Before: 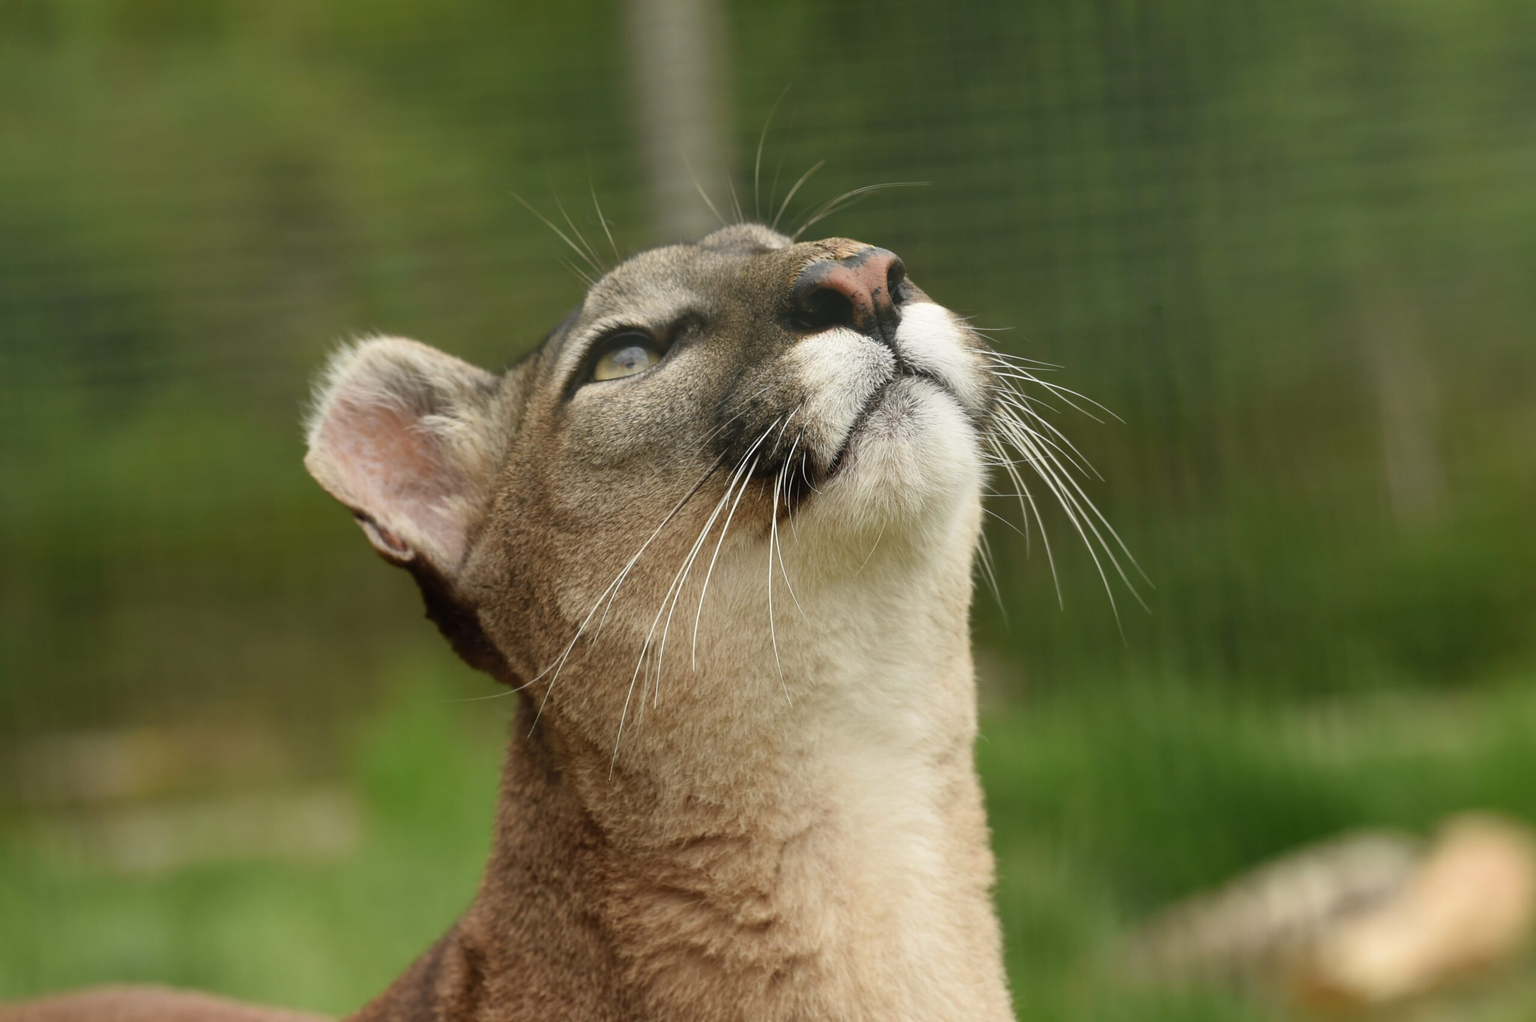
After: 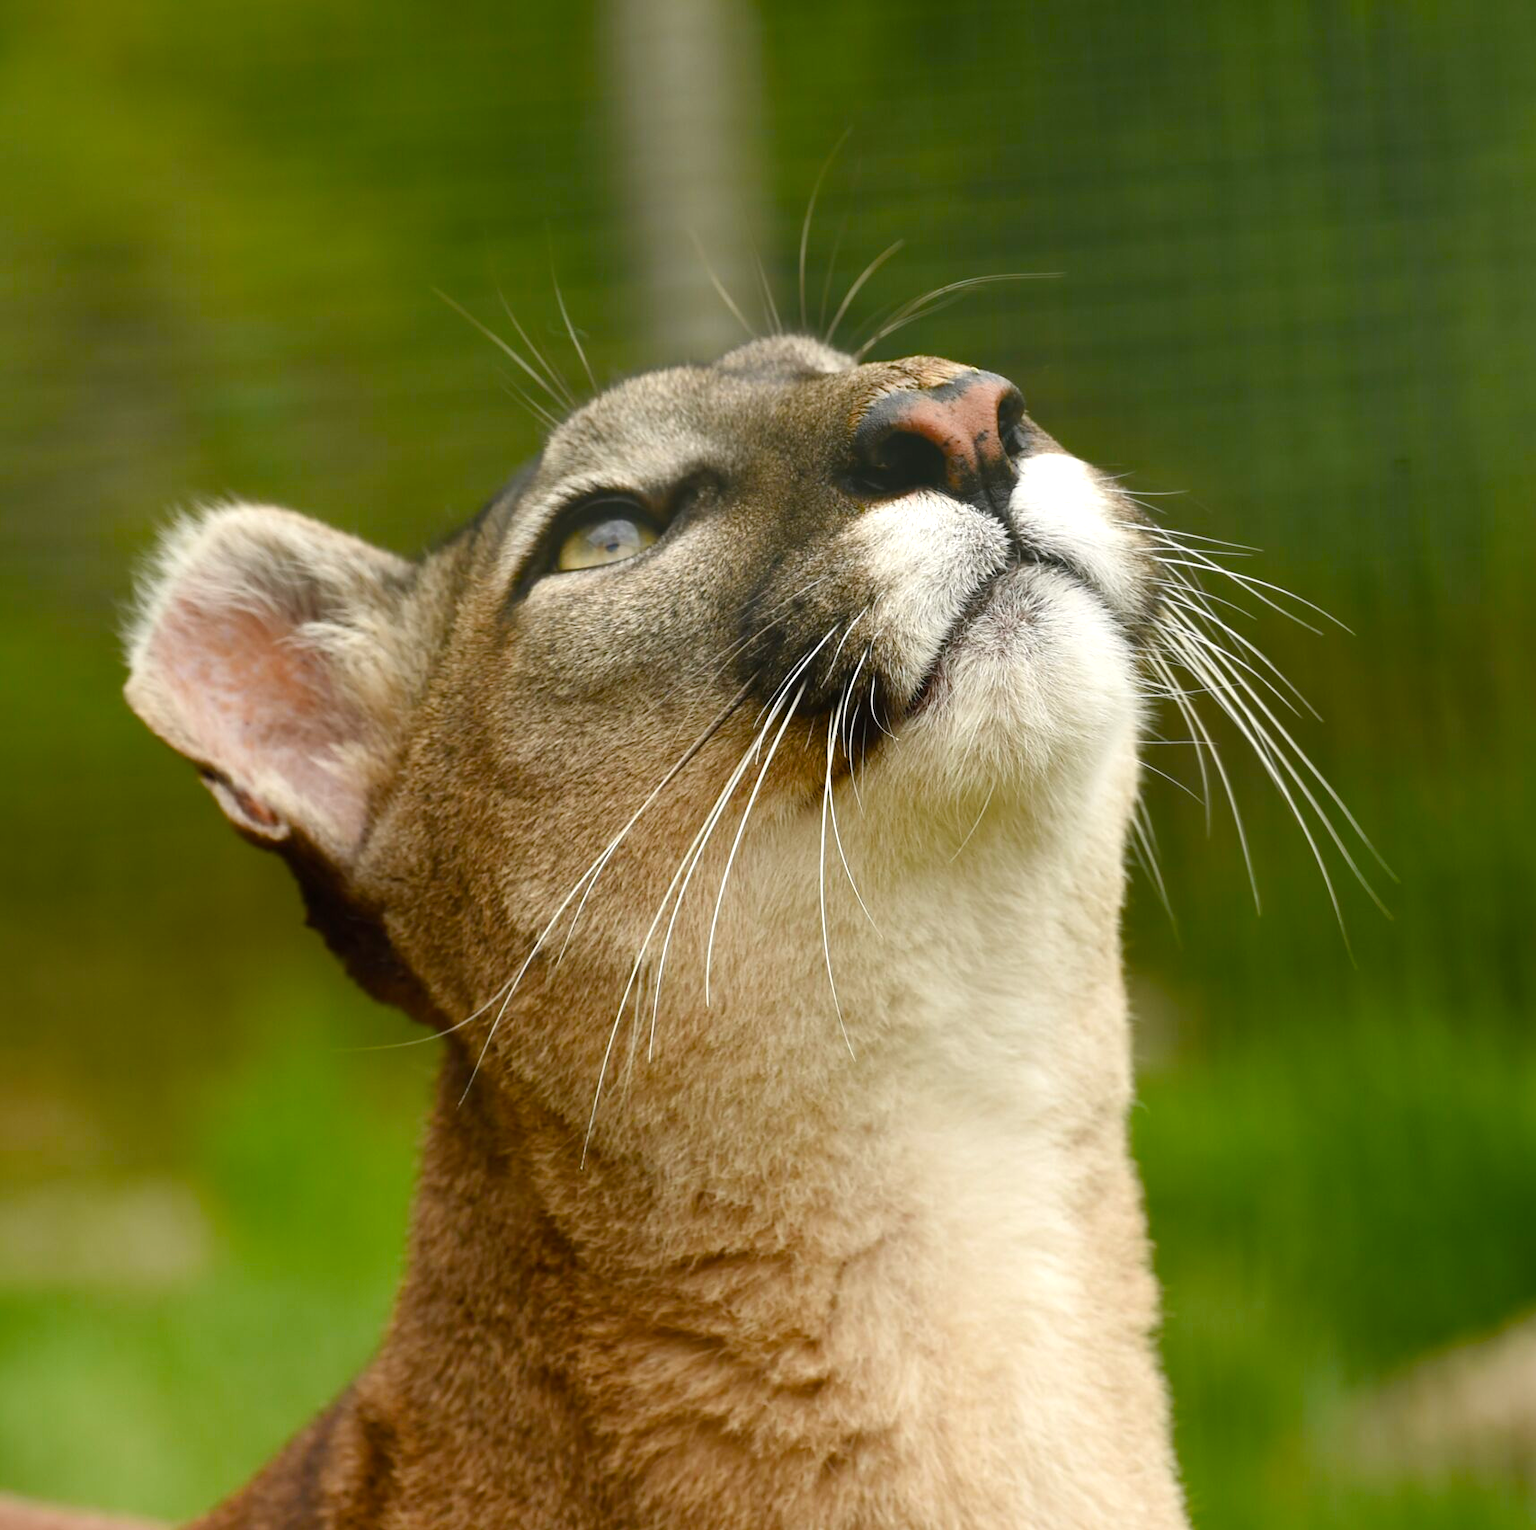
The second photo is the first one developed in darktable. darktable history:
crop and rotate: left 14.426%, right 18.797%
color balance rgb: perceptual saturation grading › global saturation 0.072%, perceptual saturation grading › mid-tones 6.451%, perceptual saturation grading › shadows 72.232%, perceptual brilliance grading › highlights 9.381%, perceptual brilliance grading › mid-tones 5.202%
